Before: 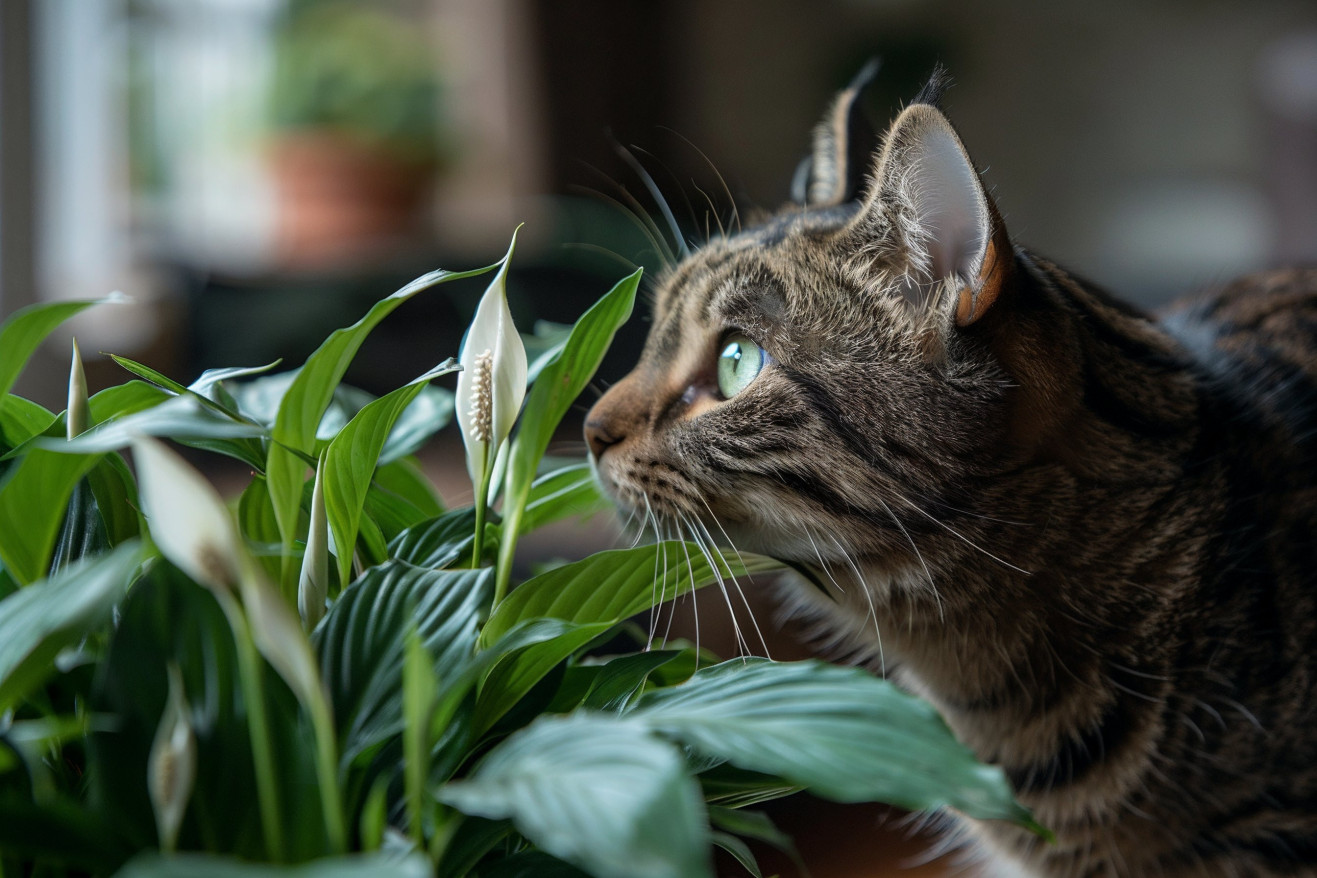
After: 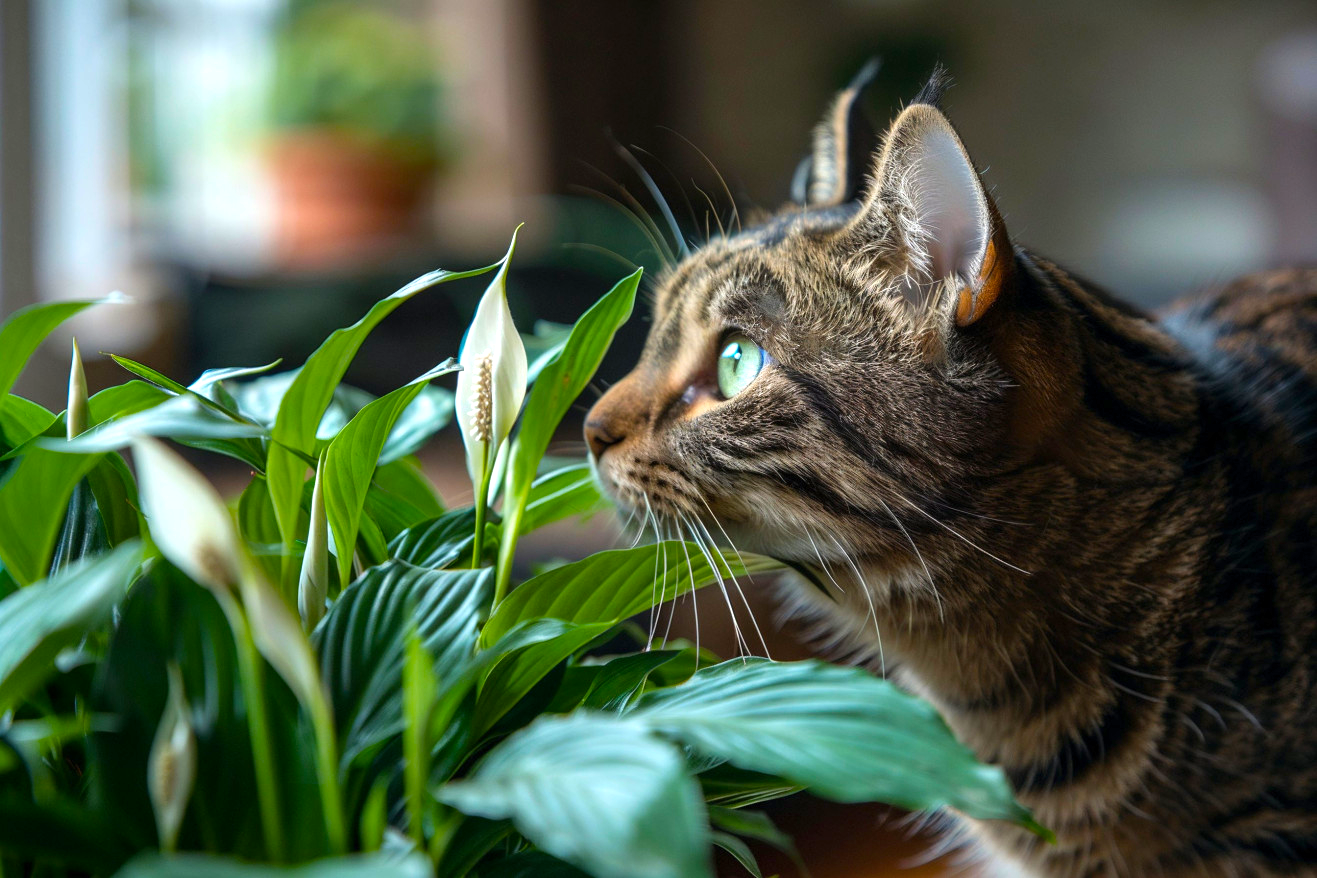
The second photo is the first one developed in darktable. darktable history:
color balance rgb: perceptual saturation grading › global saturation 30%, global vibrance 20%
exposure: exposure 0.6 EV, compensate highlight preservation false
